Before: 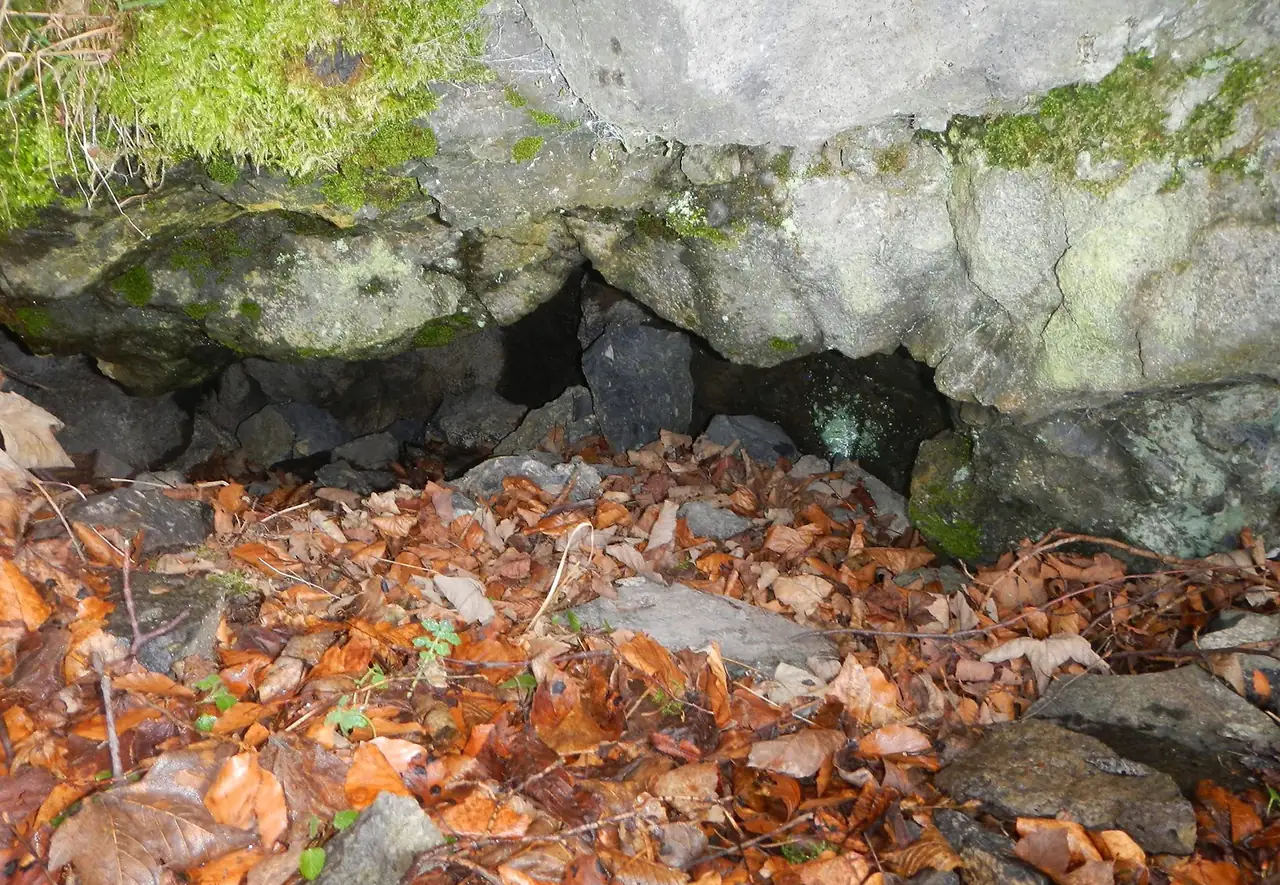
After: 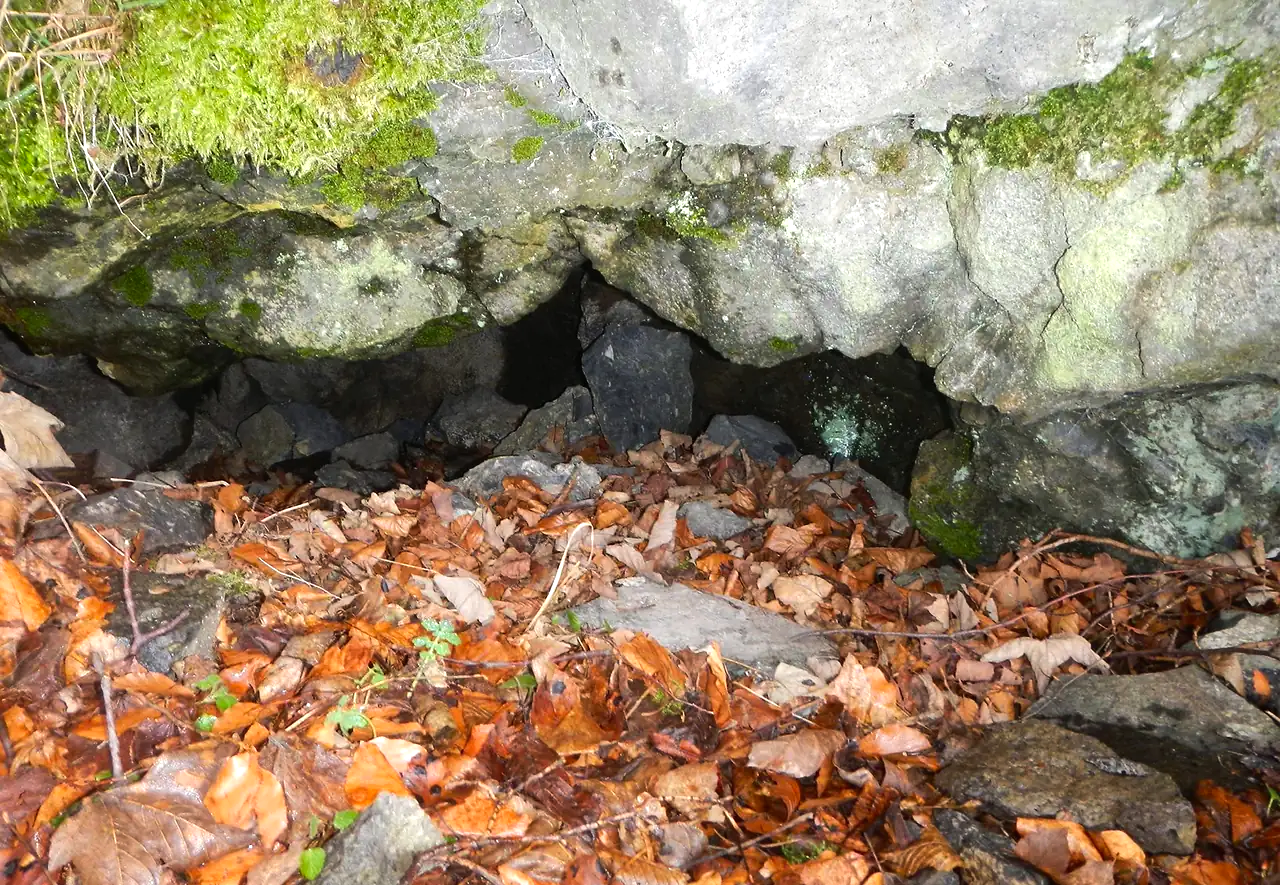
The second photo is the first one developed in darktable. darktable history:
tone equalizer: -8 EV -0.417 EV, -7 EV -0.389 EV, -6 EV -0.333 EV, -5 EV -0.222 EV, -3 EV 0.222 EV, -2 EV 0.333 EV, -1 EV 0.389 EV, +0 EV 0.417 EV, edges refinement/feathering 500, mask exposure compensation -1.57 EV, preserve details no
color contrast: green-magenta contrast 1.1, blue-yellow contrast 1.1, unbound 0
